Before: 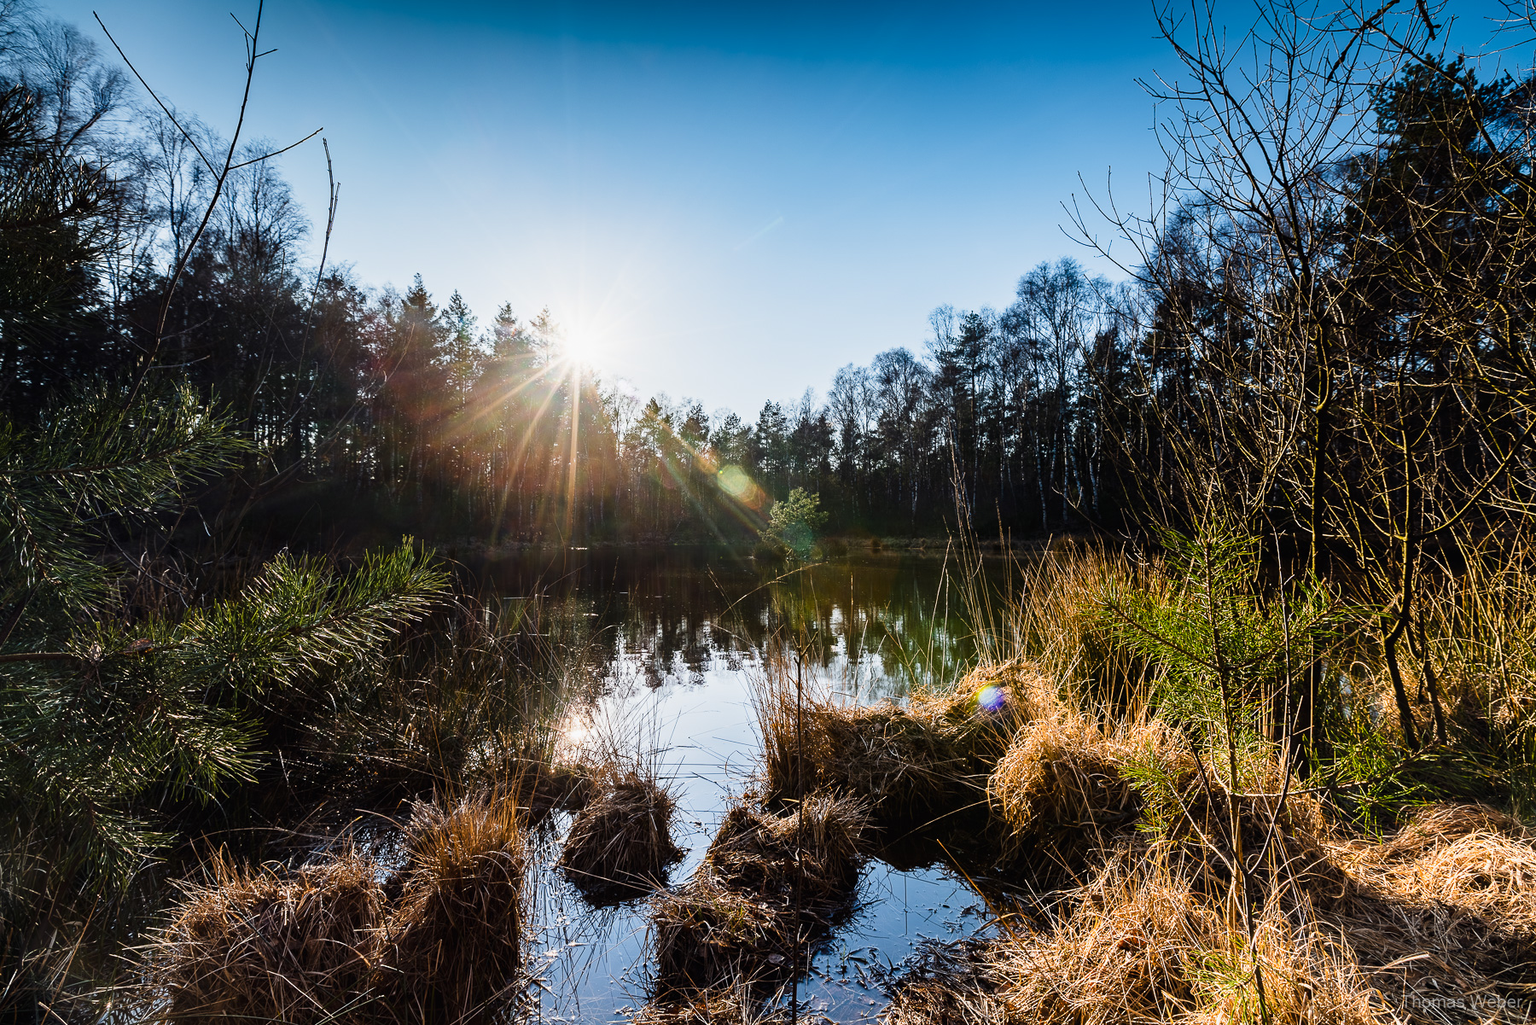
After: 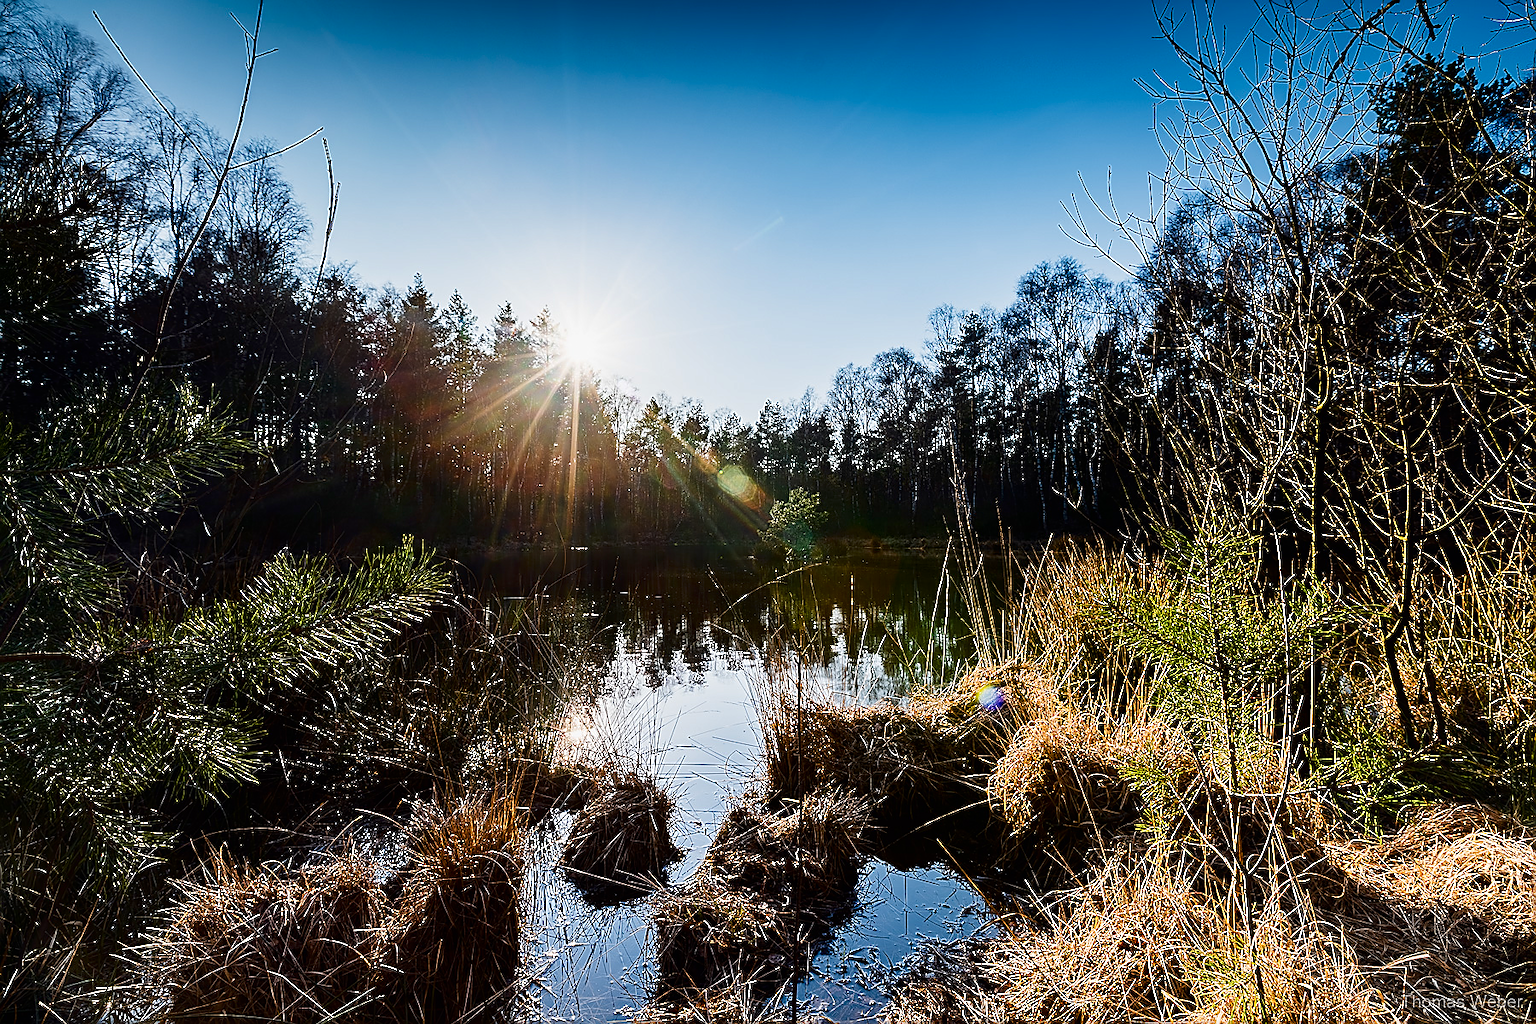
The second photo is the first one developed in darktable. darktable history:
contrast brightness saturation: contrast 0.07, brightness -0.14, saturation 0.11
sharpen: radius 1.4, amount 1.25, threshold 0.7
